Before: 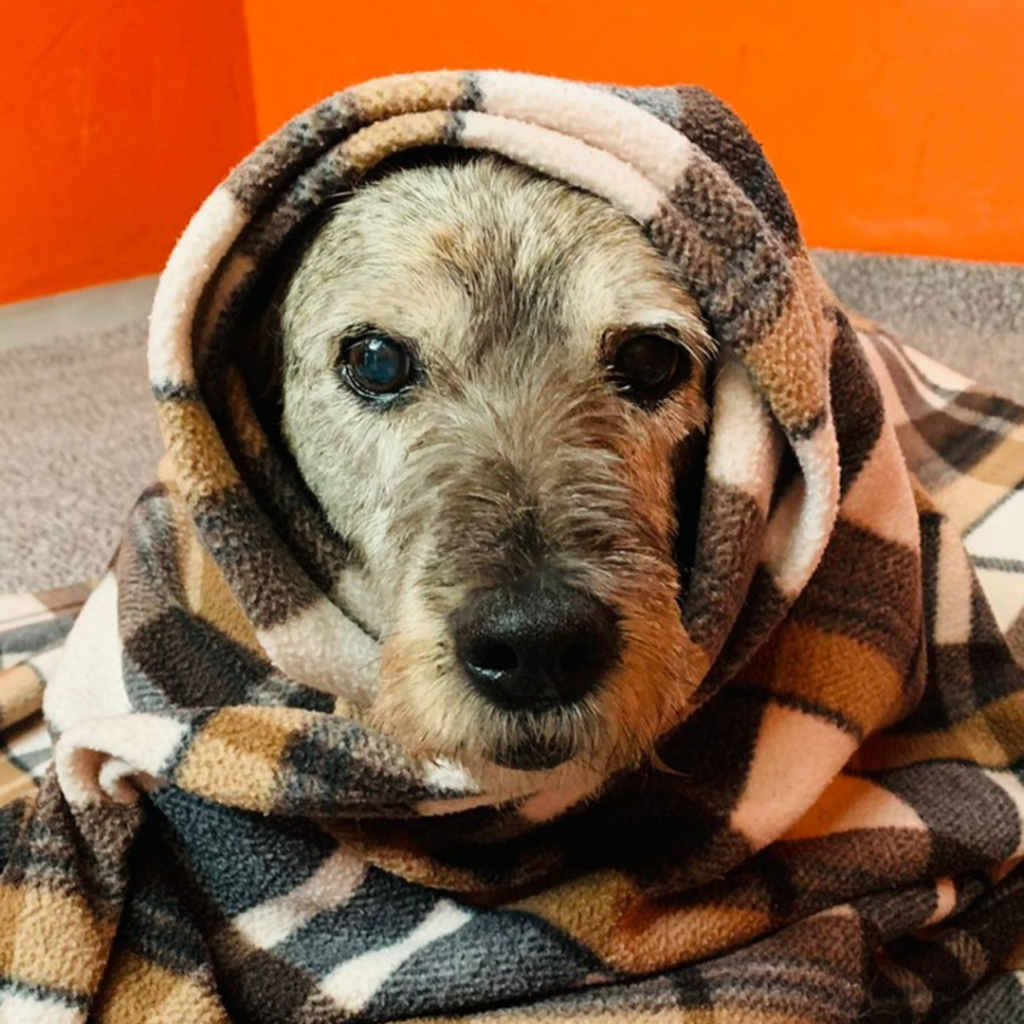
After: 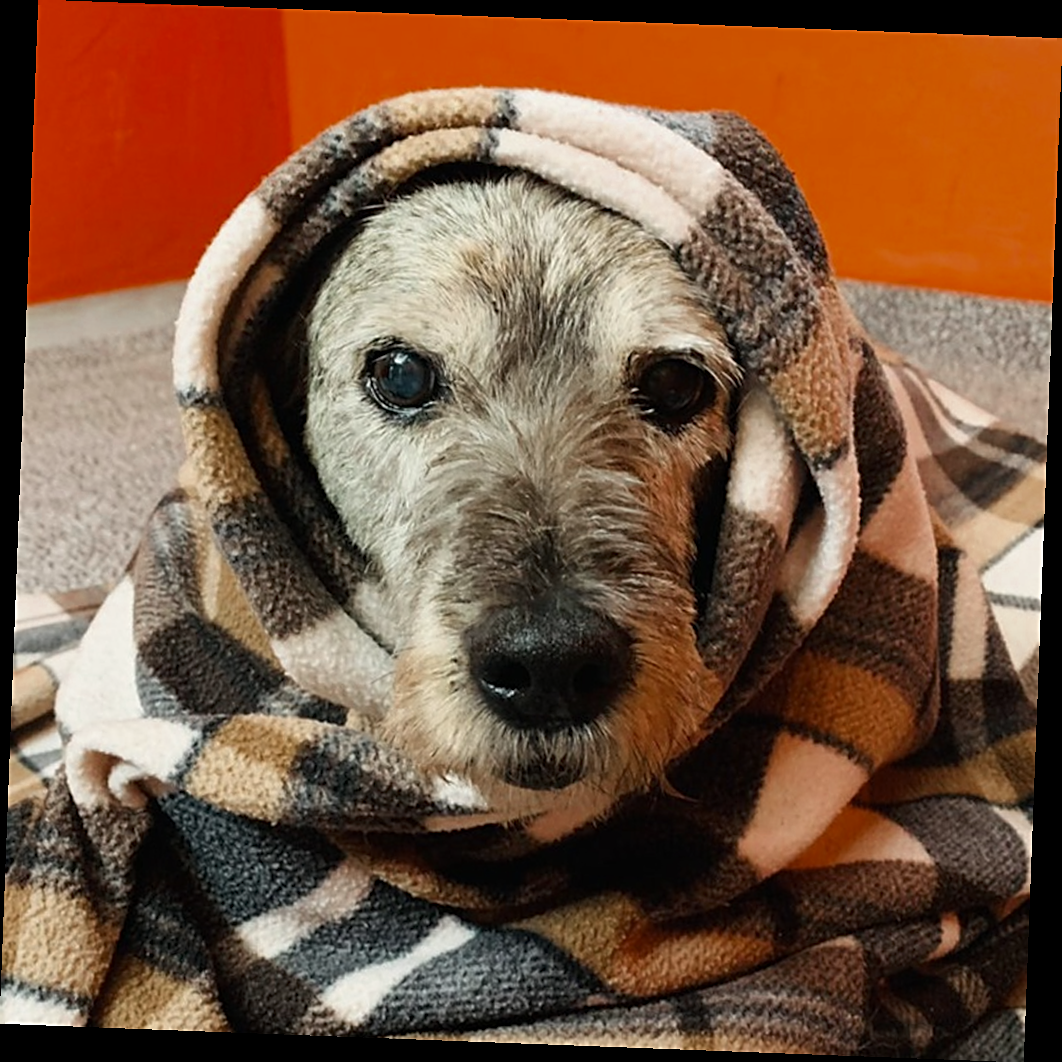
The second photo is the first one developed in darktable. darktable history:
rotate and perspective: rotation 2.17°, automatic cropping off
sharpen: on, module defaults
color zones: curves: ch0 [(0, 0.5) (0.125, 0.4) (0.25, 0.5) (0.375, 0.4) (0.5, 0.4) (0.625, 0.35) (0.75, 0.35) (0.875, 0.5)]; ch1 [(0, 0.35) (0.125, 0.45) (0.25, 0.35) (0.375, 0.35) (0.5, 0.35) (0.625, 0.35) (0.75, 0.45) (0.875, 0.35)]; ch2 [(0, 0.6) (0.125, 0.5) (0.25, 0.5) (0.375, 0.6) (0.5, 0.6) (0.625, 0.5) (0.75, 0.5) (0.875, 0.5)]
